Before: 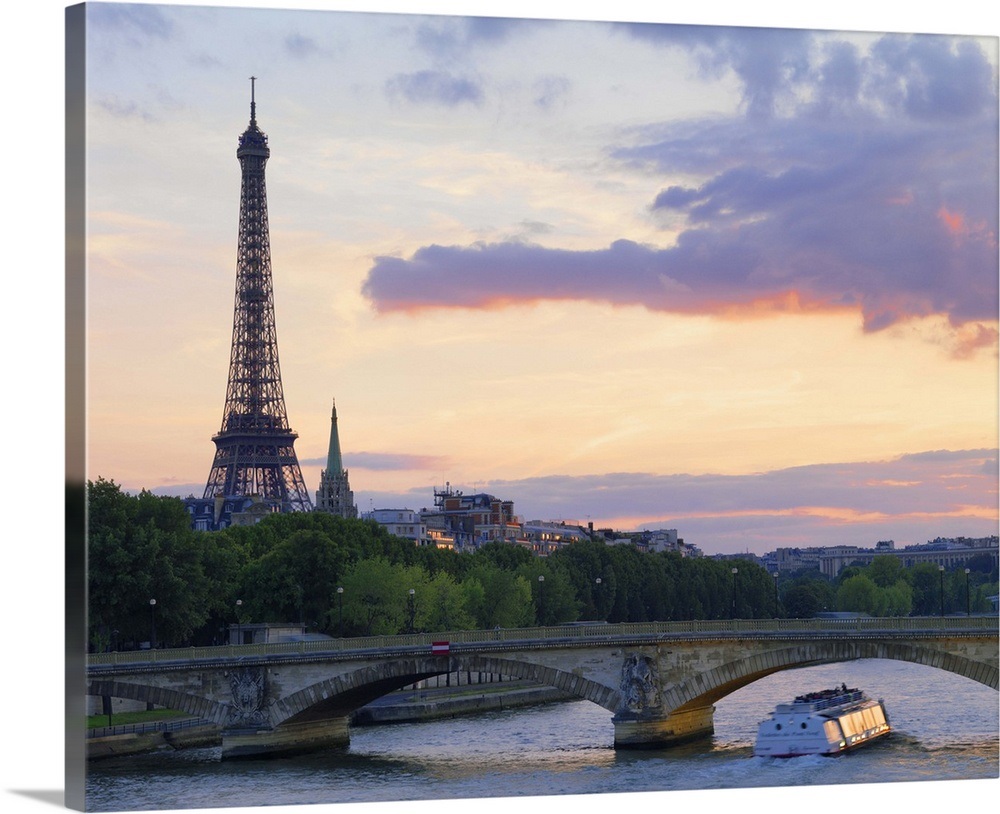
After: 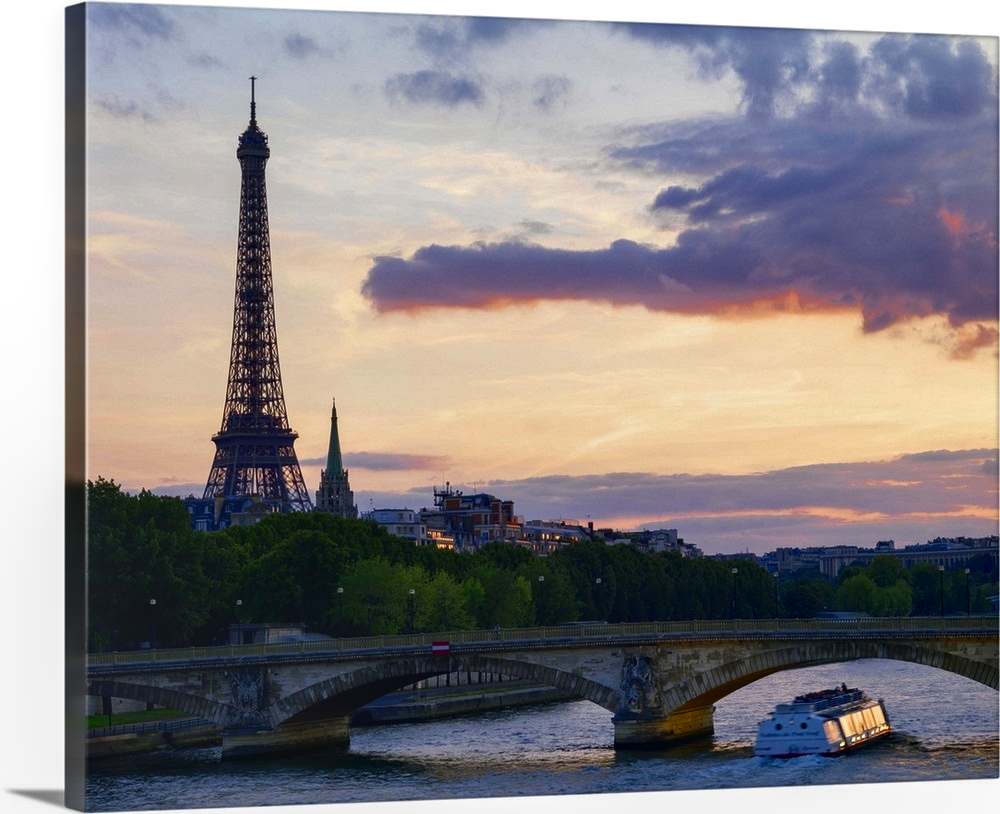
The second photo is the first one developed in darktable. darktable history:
contrast brightness saturation: contrast 0.101, brightness -0.271, saturation 0.143
local contrast: detail 130%
